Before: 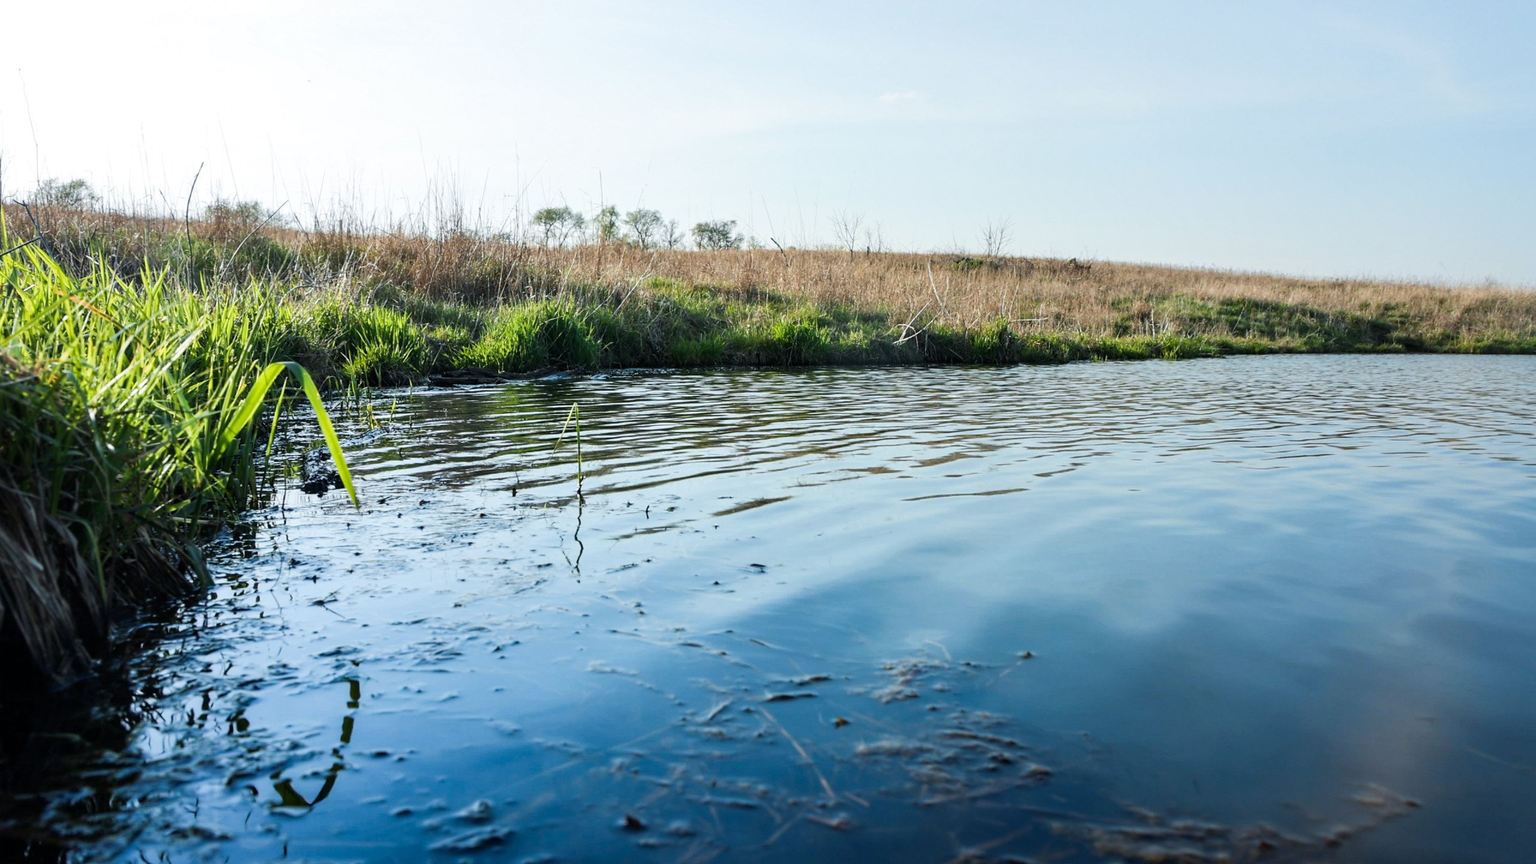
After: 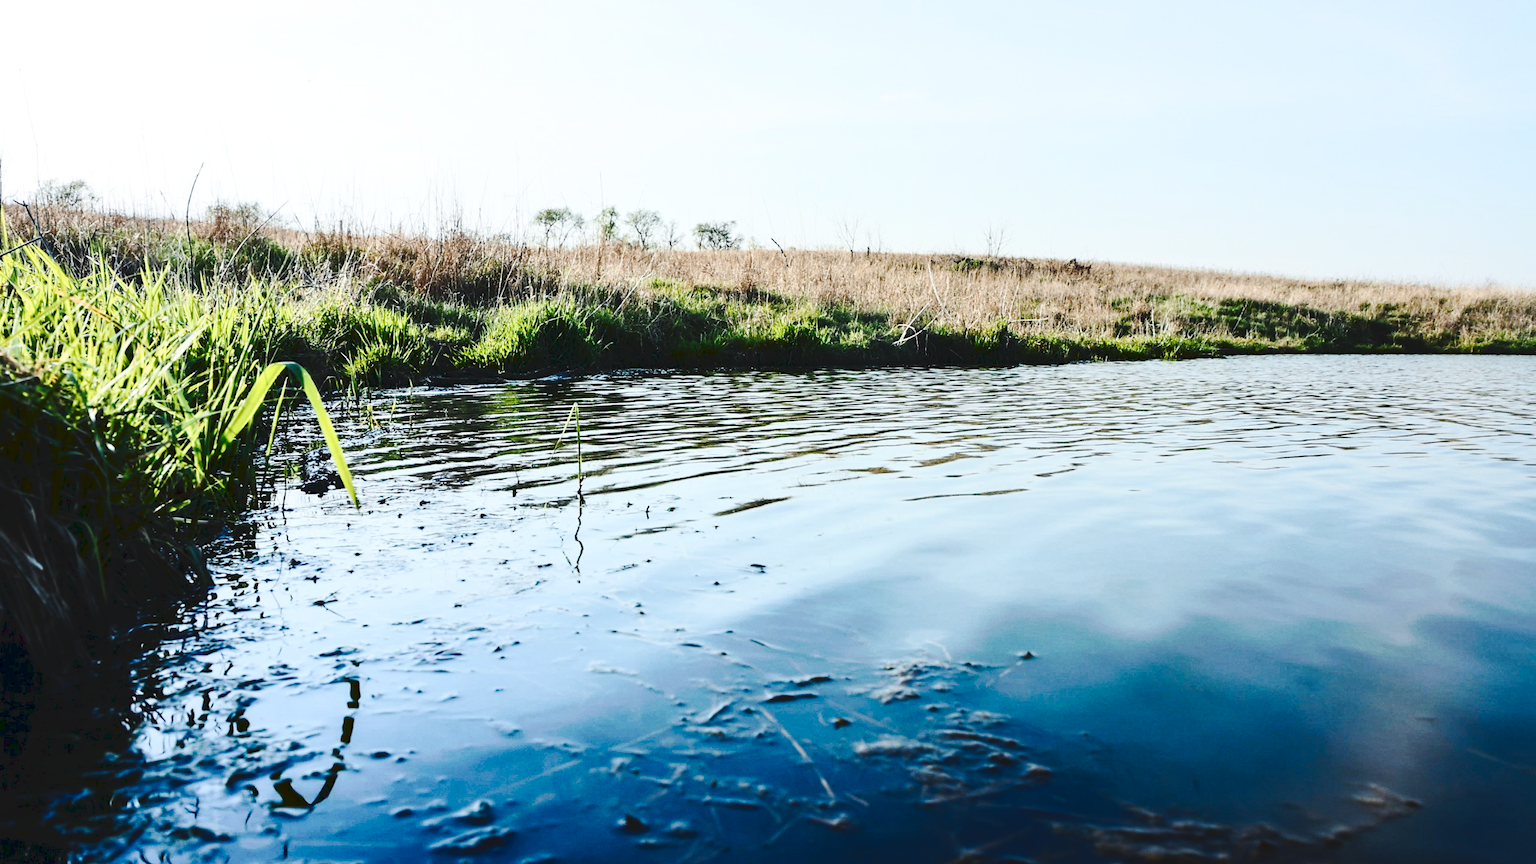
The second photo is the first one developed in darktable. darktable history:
tone curve: curves: ch0 [(0, 0) (0.003, 0.076) (0.011, 0.081) (0.025, 0.084) (0.044, 0.092) (0.069, 0.1) (0.1, 0.117) (0.136, 0.144) (0.177, 0.186) (0.224, 0.237) (0.277, 0.306) (0.335, 0.39) (0.399, 0.494) (0.468, 0.574) (0.543, 0.666) (0.623, 0.722) (0.709, 0.79) (0.801, 0.855) (0.898, 0.926) (1, 1)], preserve colors none
contrast brightness saturation: contrast 0.299
